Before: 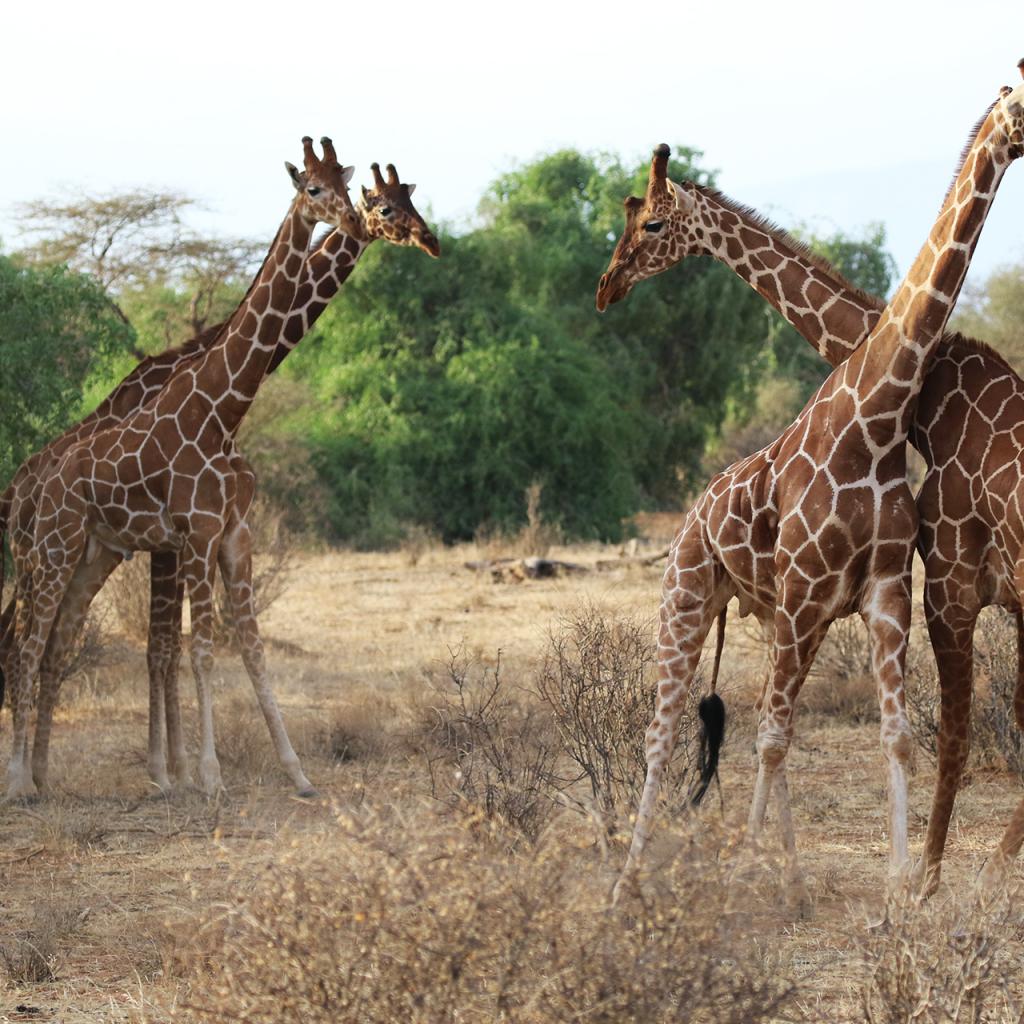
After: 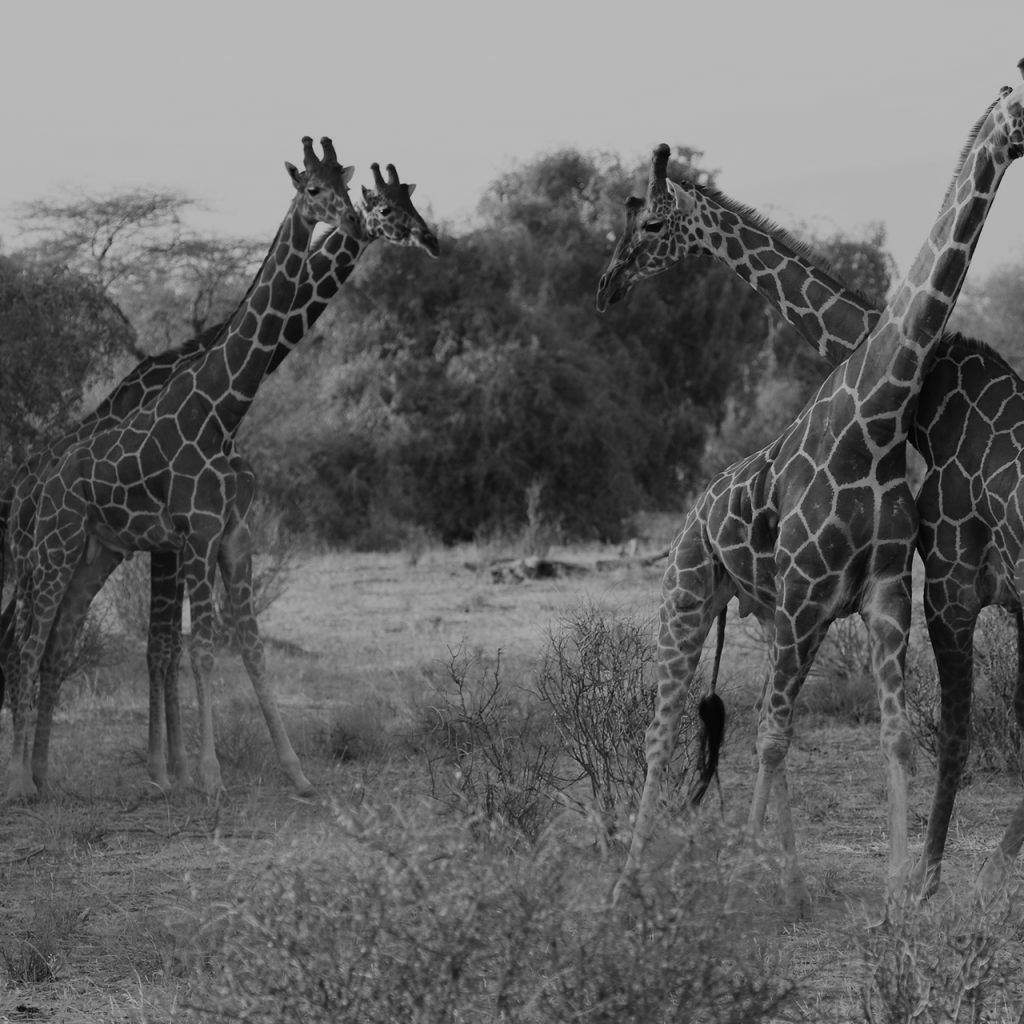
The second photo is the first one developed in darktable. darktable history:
monochrome: a -6.99, b 35.61, size 1.4
exposure: exposure -1 EV, compensate highlight preservation false
